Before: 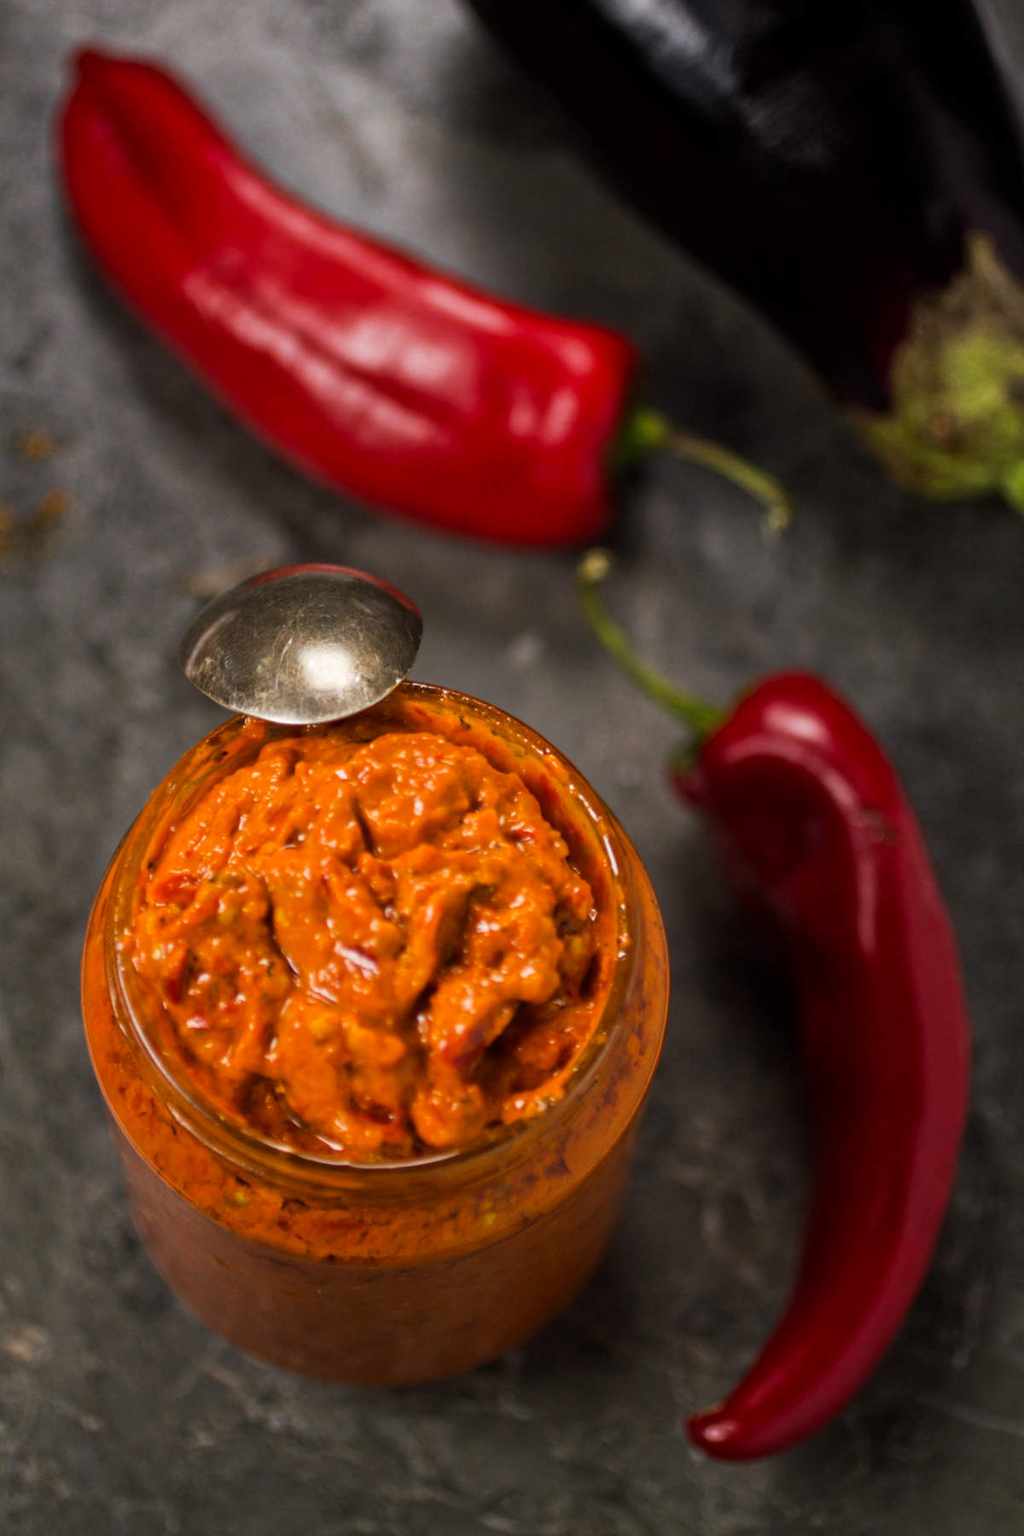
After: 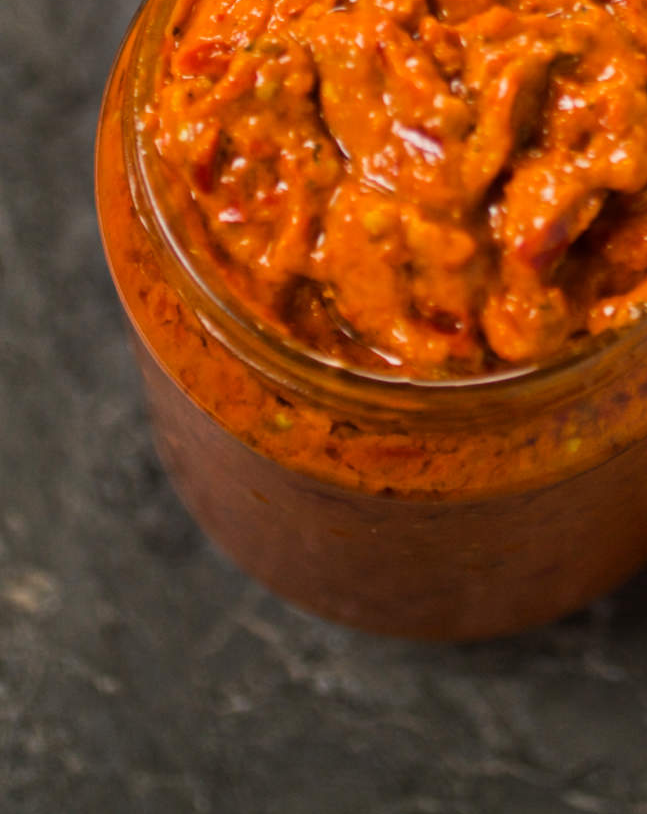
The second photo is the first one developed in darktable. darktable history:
crop and rotate: top 54.627%, right 46.024%, bottom 0.115%
